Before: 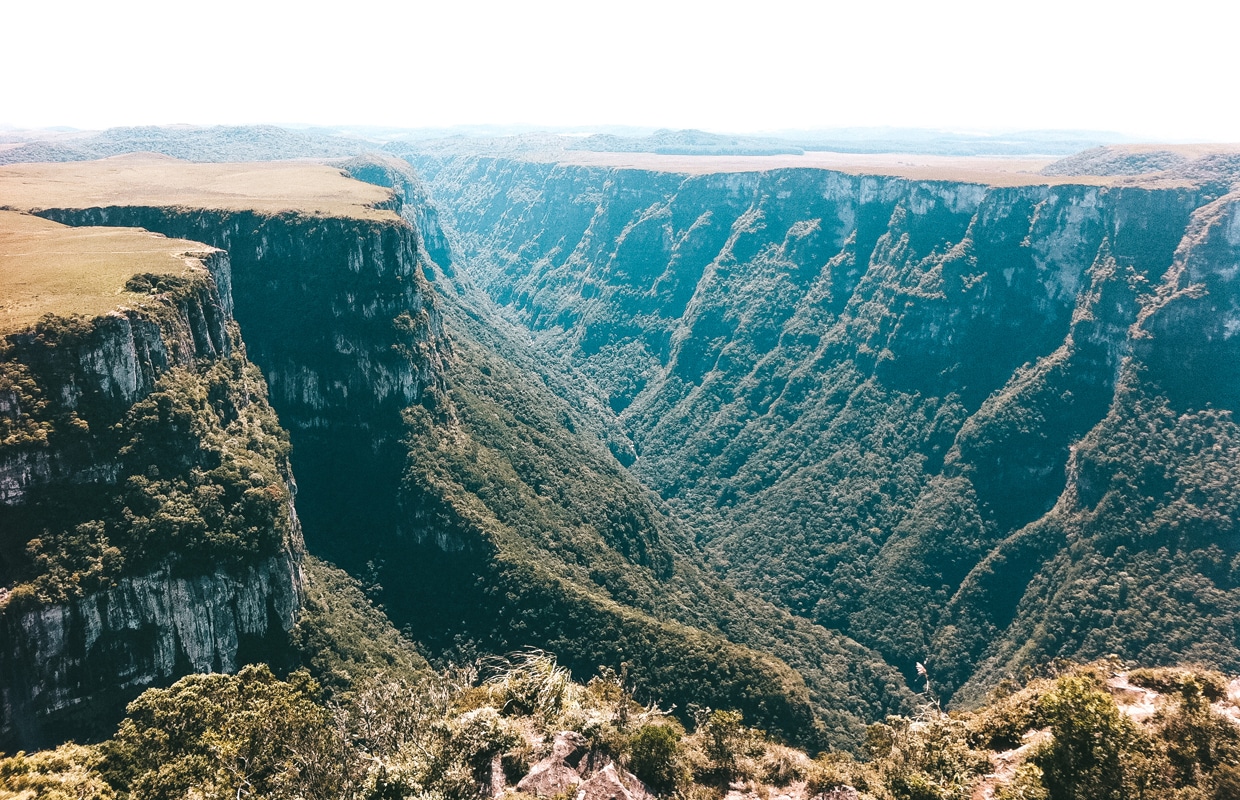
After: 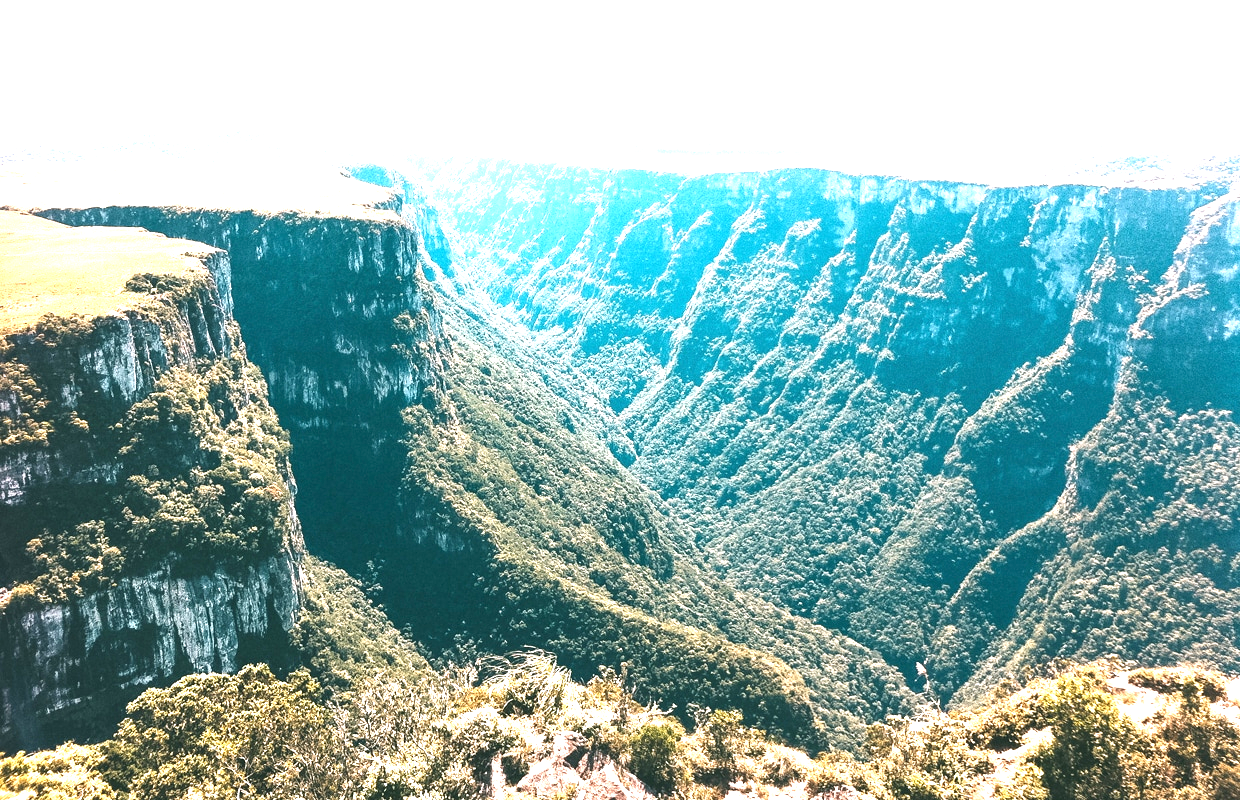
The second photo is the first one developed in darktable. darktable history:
exposure: black level correction 0, exposure 1.484 EV, compensate highlight preservation false
